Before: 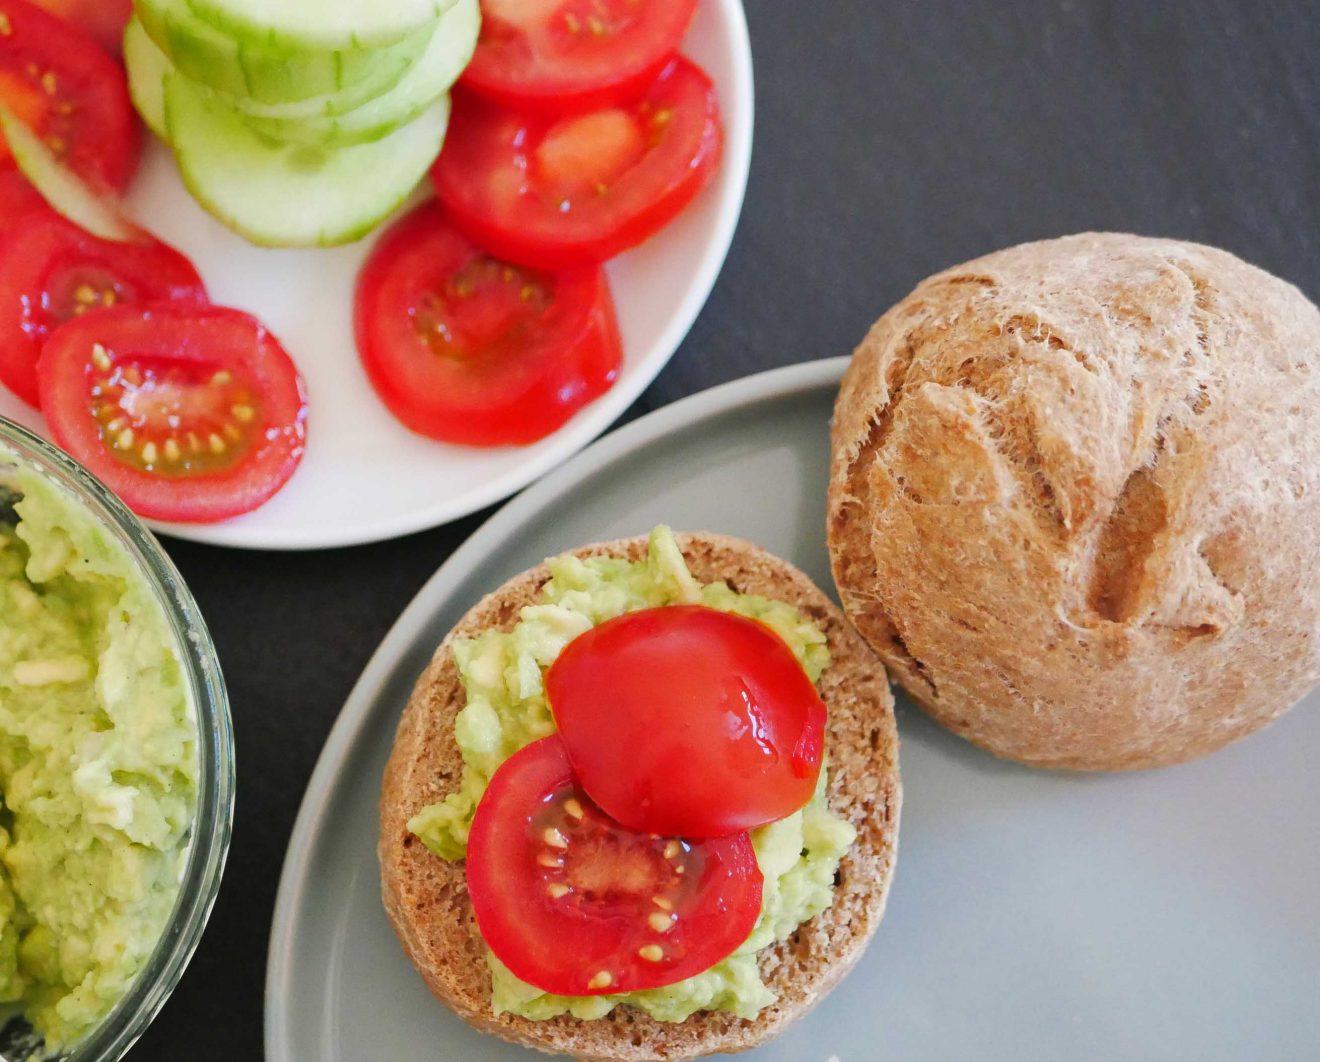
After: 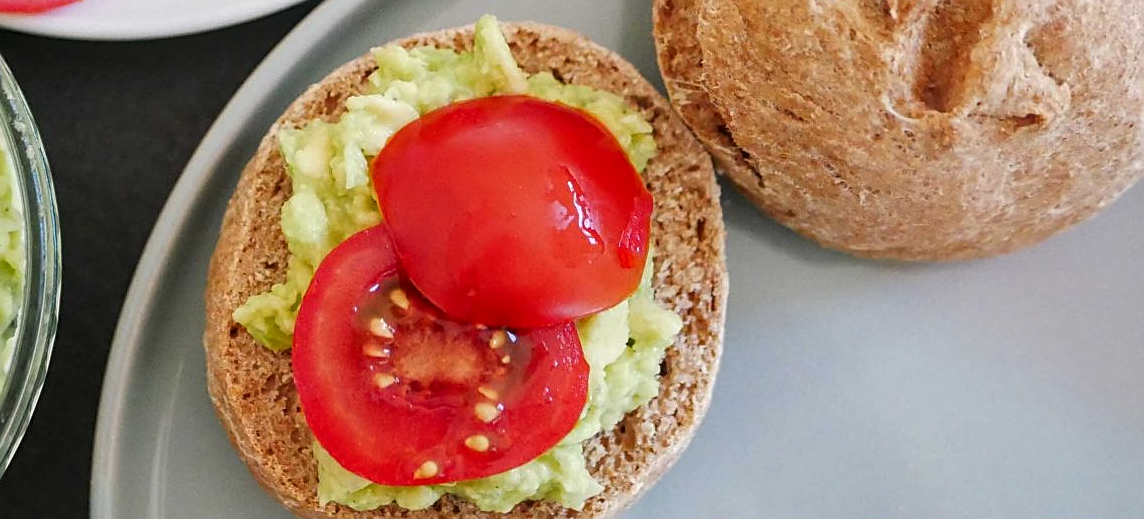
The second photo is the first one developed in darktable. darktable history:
crop and rotate: left 13.306%, top 48.129%, bottom 2.928%
sharpen: on, module defaults
local contrast: on, module defaults
